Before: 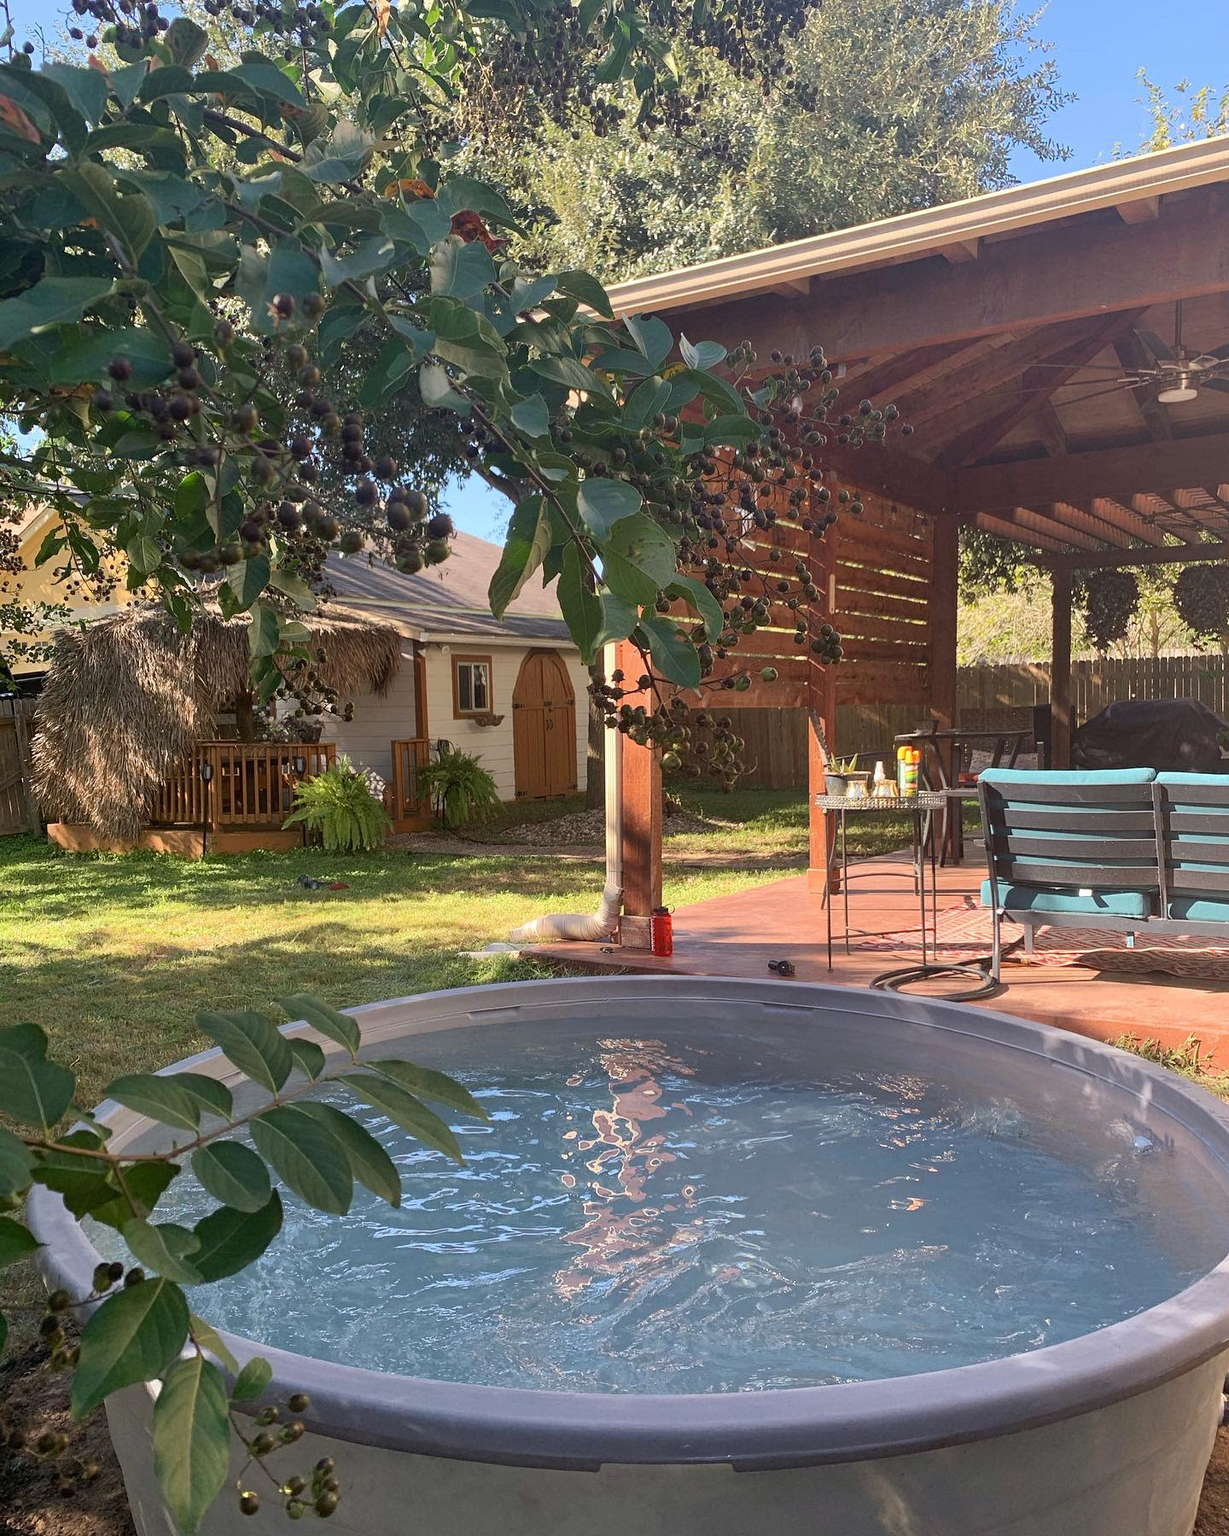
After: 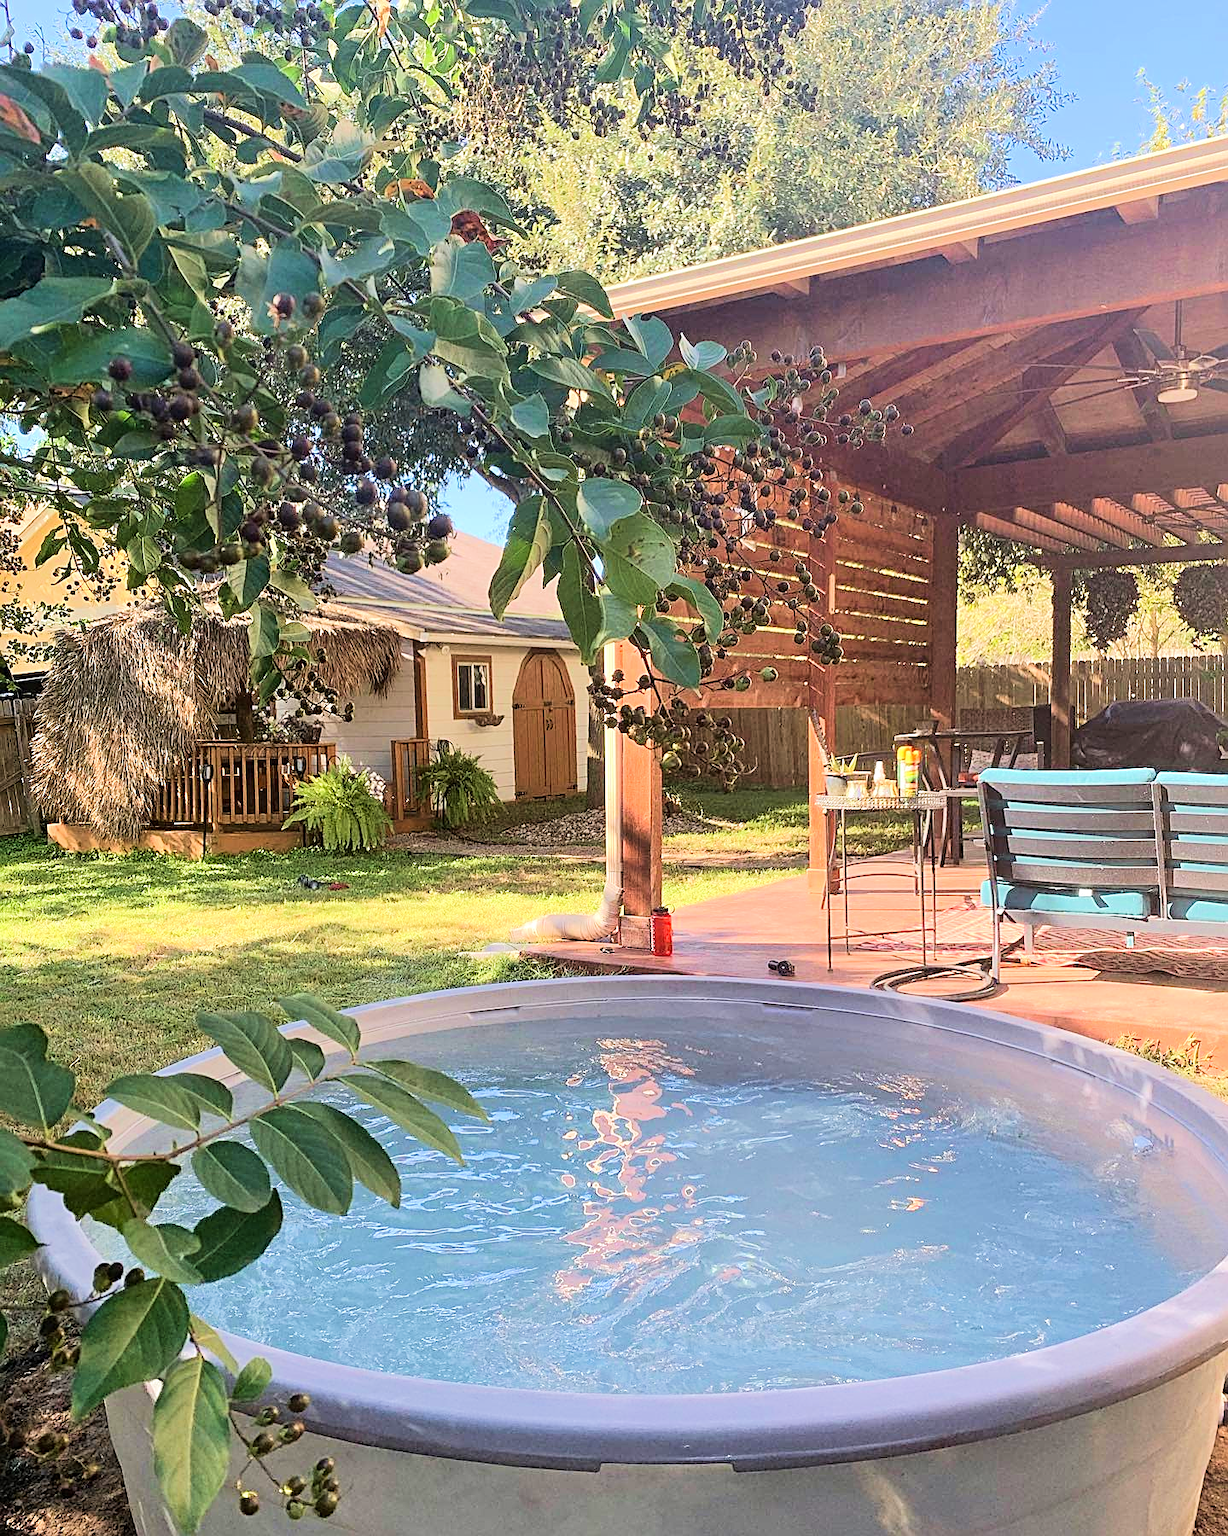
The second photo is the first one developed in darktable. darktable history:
tone equalizer: -7 EV 0.164 EV, -6 EV 0.632 EV, -5 EV 1.13 EV, -4 EV 1.29 EV, -3 EV 1.18 EV, -2 EV 0.6 EV, -1 EV 0.148 EV, edges refinement/feathering 500, mask exposure compensation -1.57 EV, preserve details no
velvia: on, module defaults
sharpen: on, module defaults
